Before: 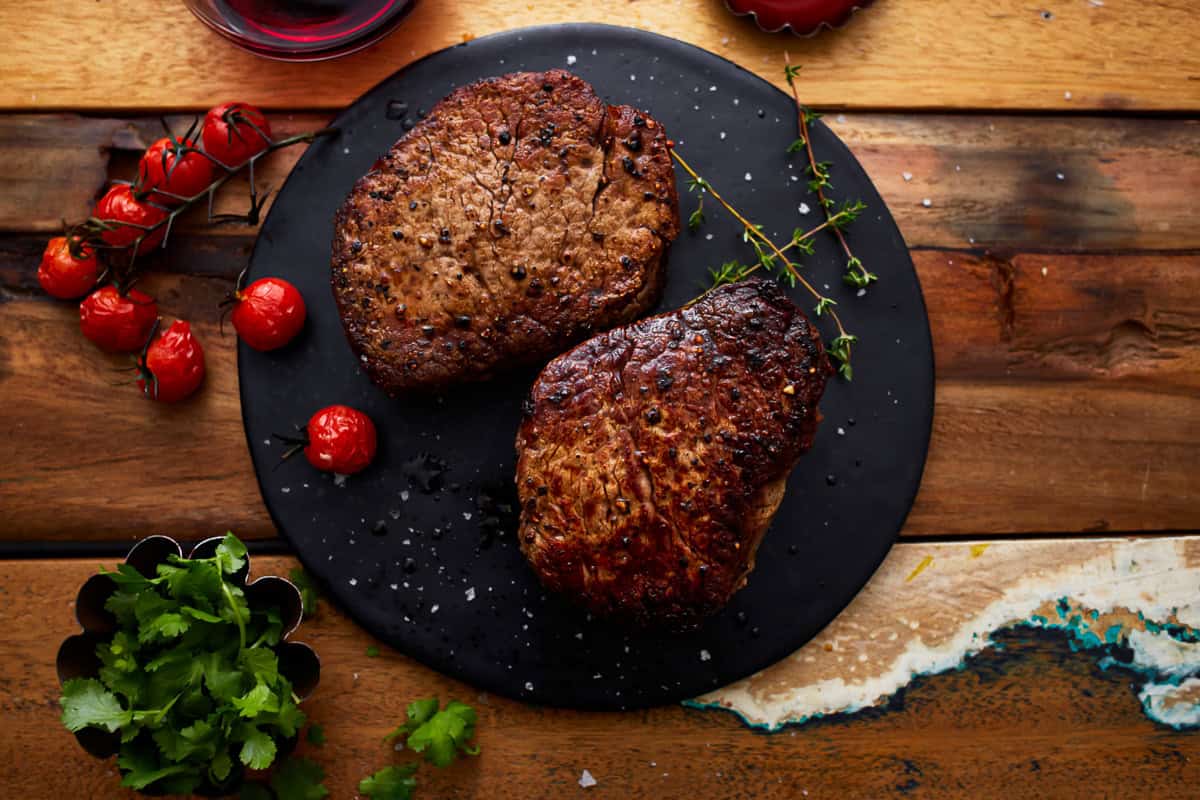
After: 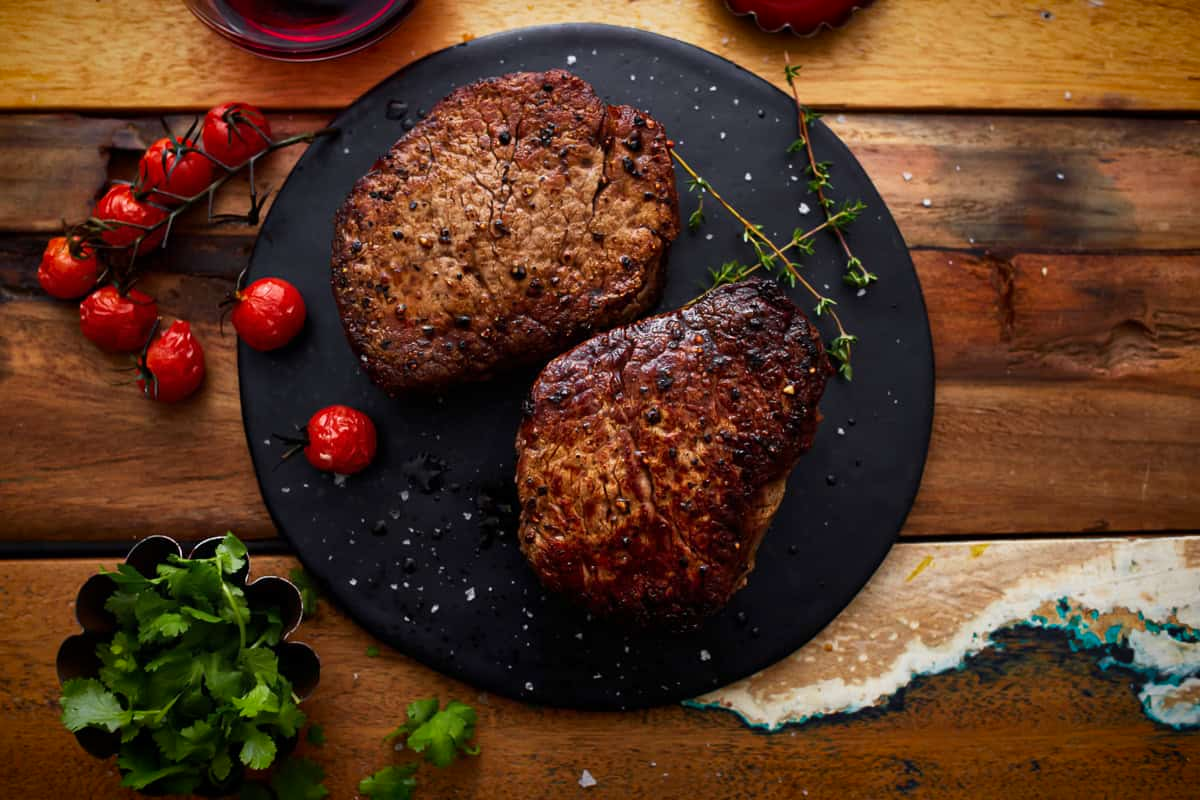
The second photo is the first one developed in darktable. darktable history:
vignetting: fall-off start 98.29%, fall-off radius 100%, brightness -1, saturation 0.5, width/height ratio 1.428
rotate and perspective: automatic cropping original format, crop left 0, crop top 0
